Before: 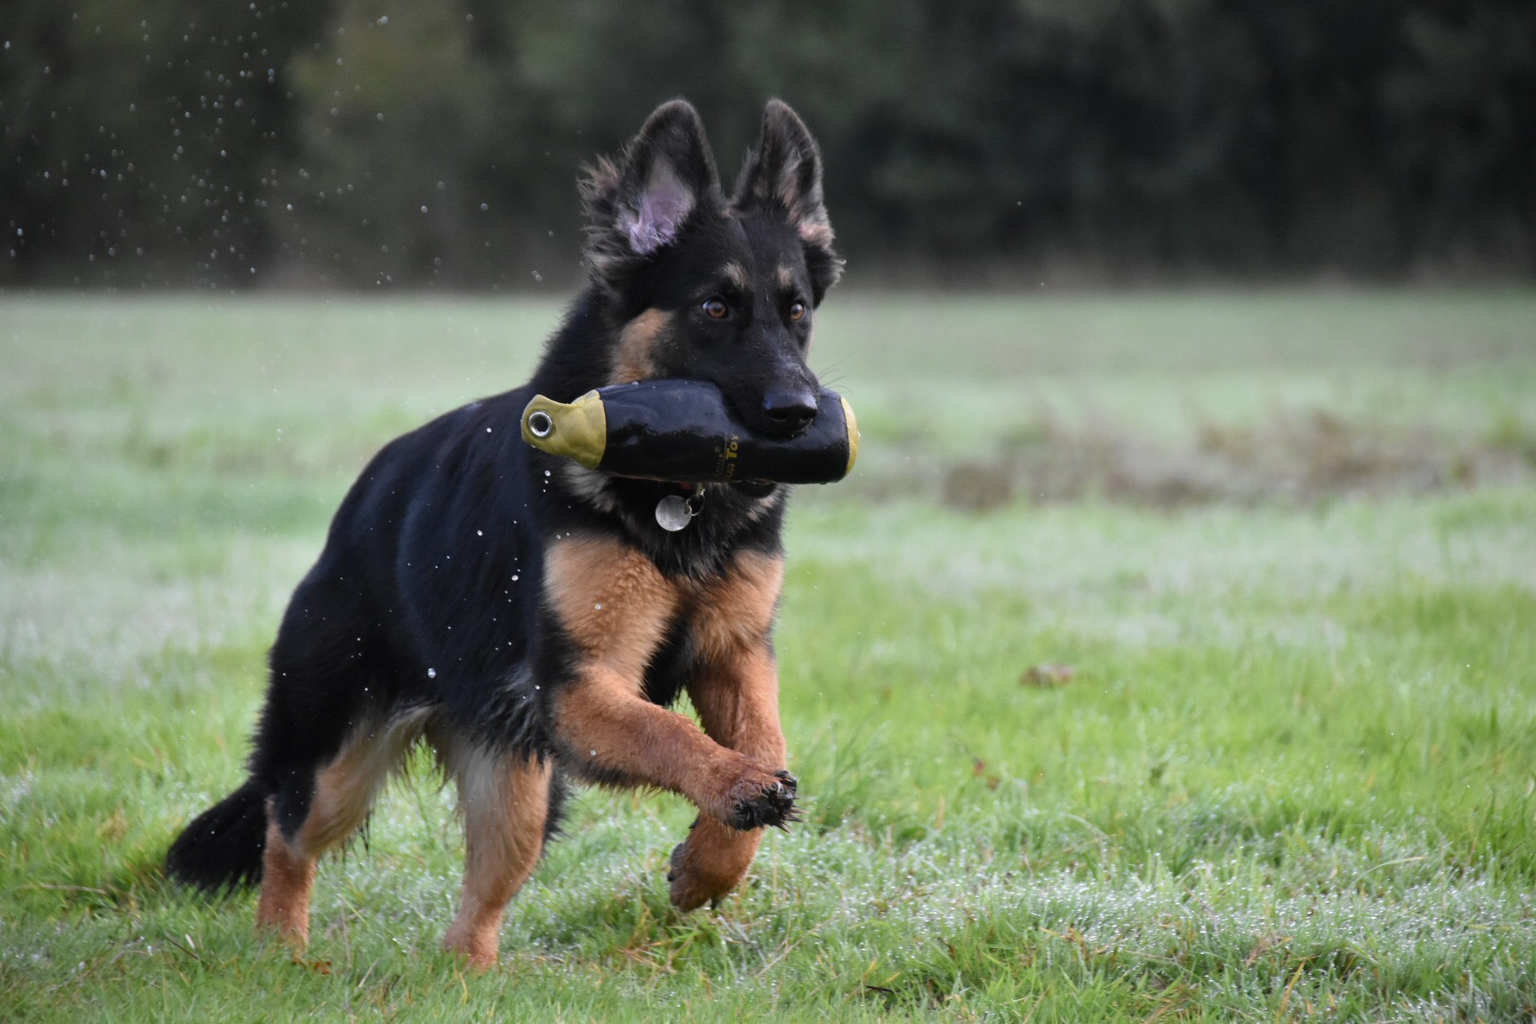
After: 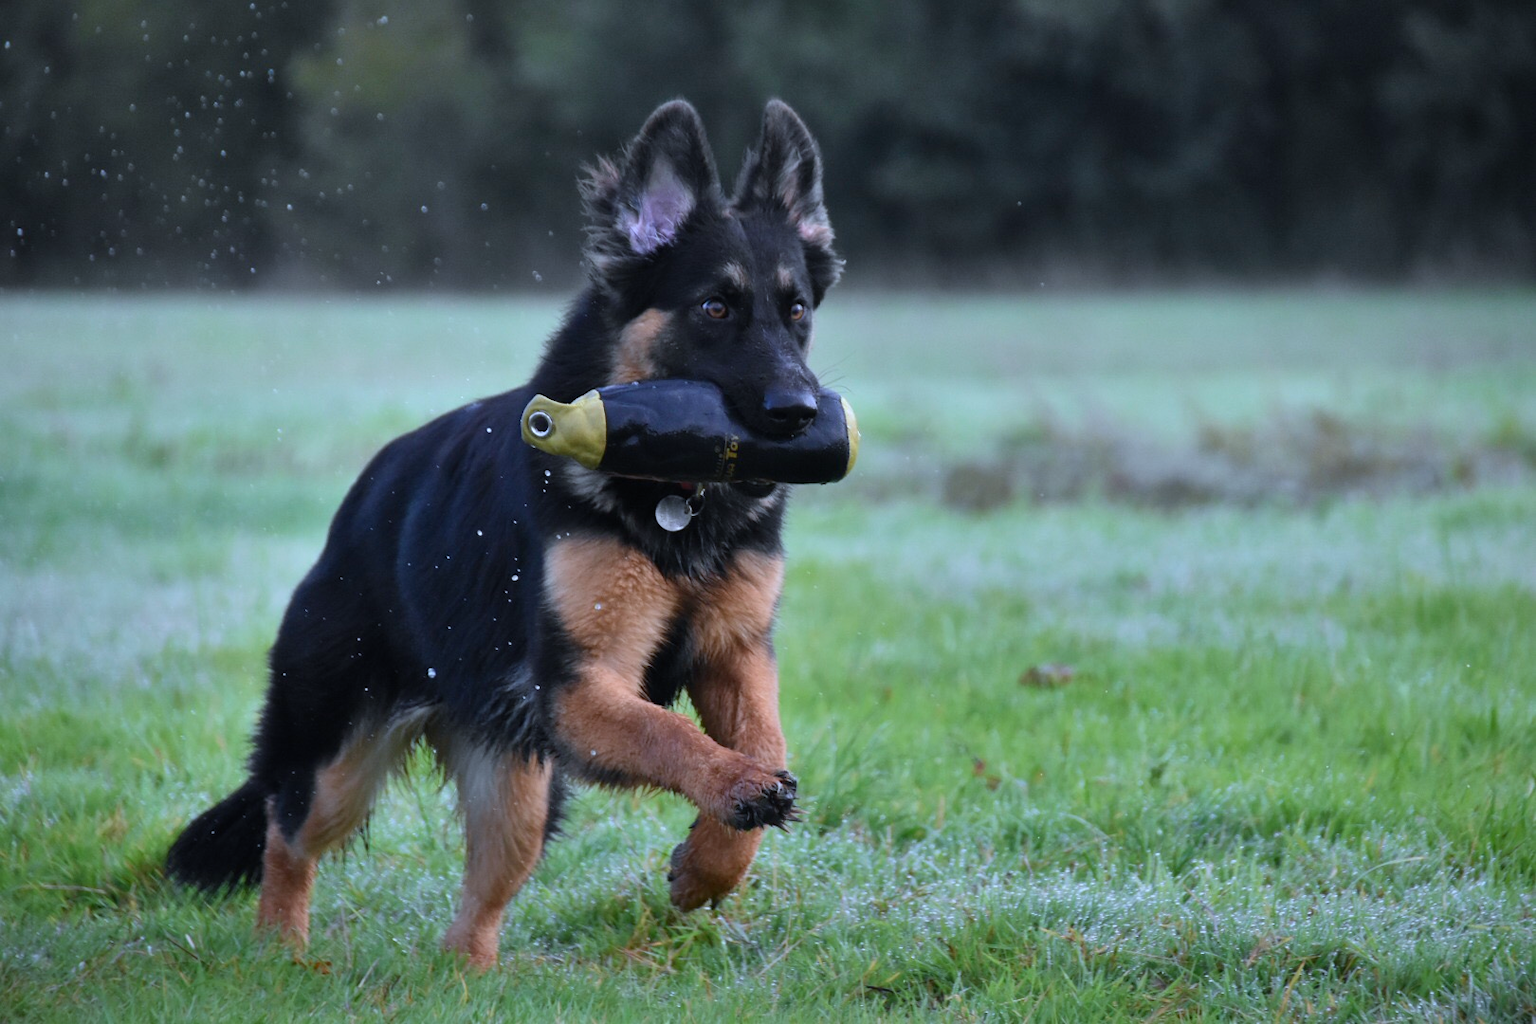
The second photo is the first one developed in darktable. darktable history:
color calibration: illuminant as shot in camera, x 0.378, y 0.381, temperature 4093.13 K, saturation algorithm version 1 (2020)
color balance rgb: perceptual saturation grading › global saturation 10%, global vibrance 10%
graduated density: rotation -180°, offset 24.95
shadows and highlights: radius 108.52, shadows 23.73, highlights -59.32, low approximation 0.01, soften with gaussian
